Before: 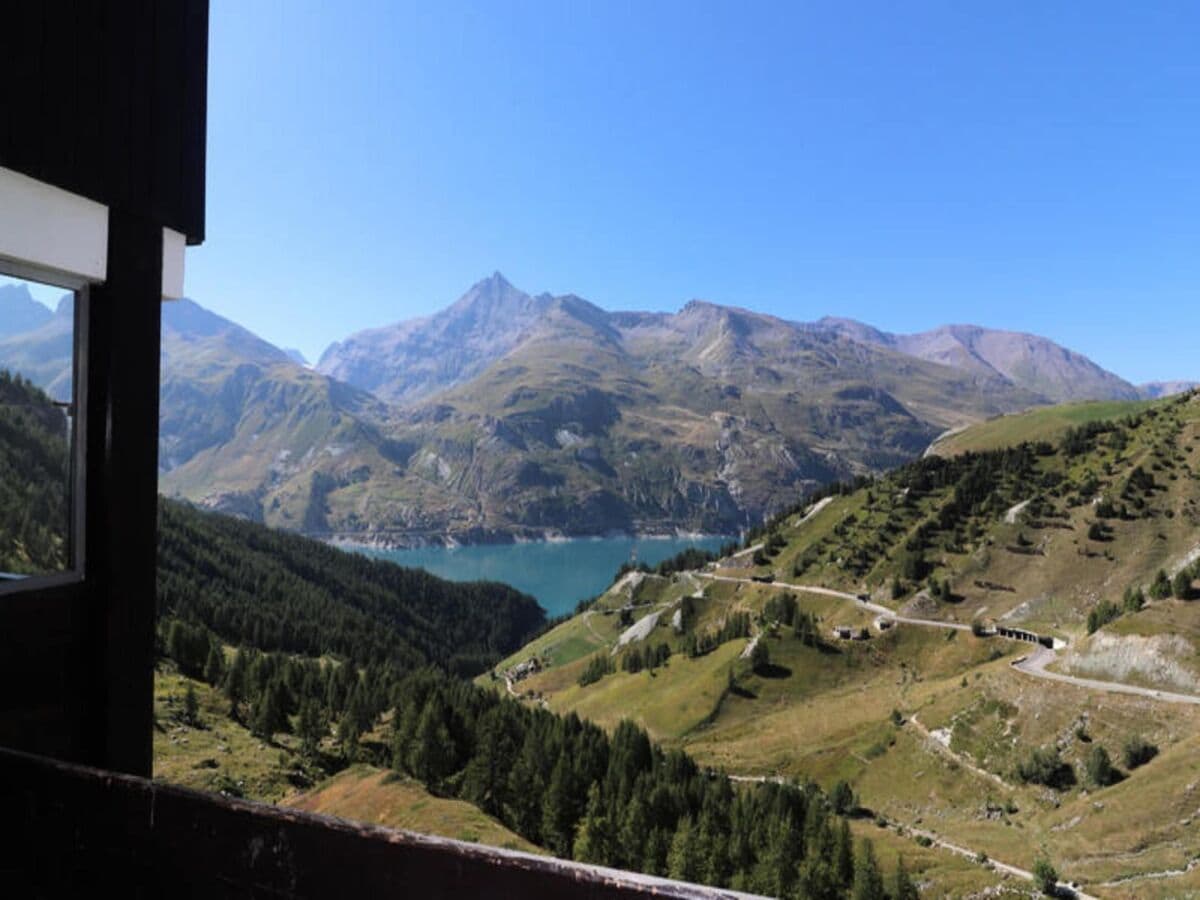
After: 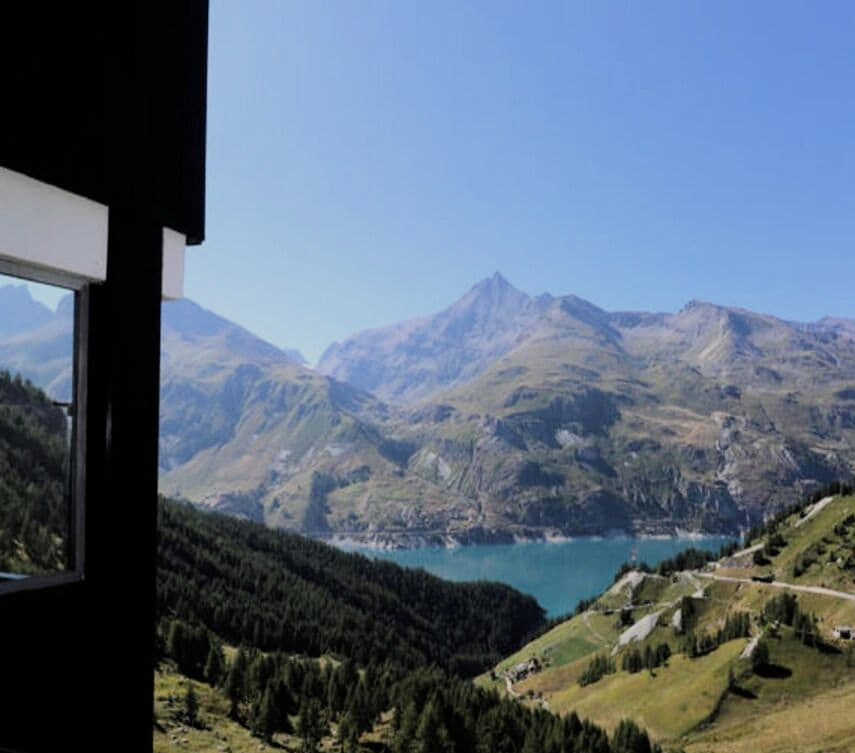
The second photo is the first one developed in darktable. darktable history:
filmic rgb: black relative exposure -7.65 EV, white relative exposure 4.56 EV, hardness 3.61
crop: right 28.745%, bottom 16.299%
contrast brightness saturation: contrast 0.104, brightness 0.025, saturation 0.024
